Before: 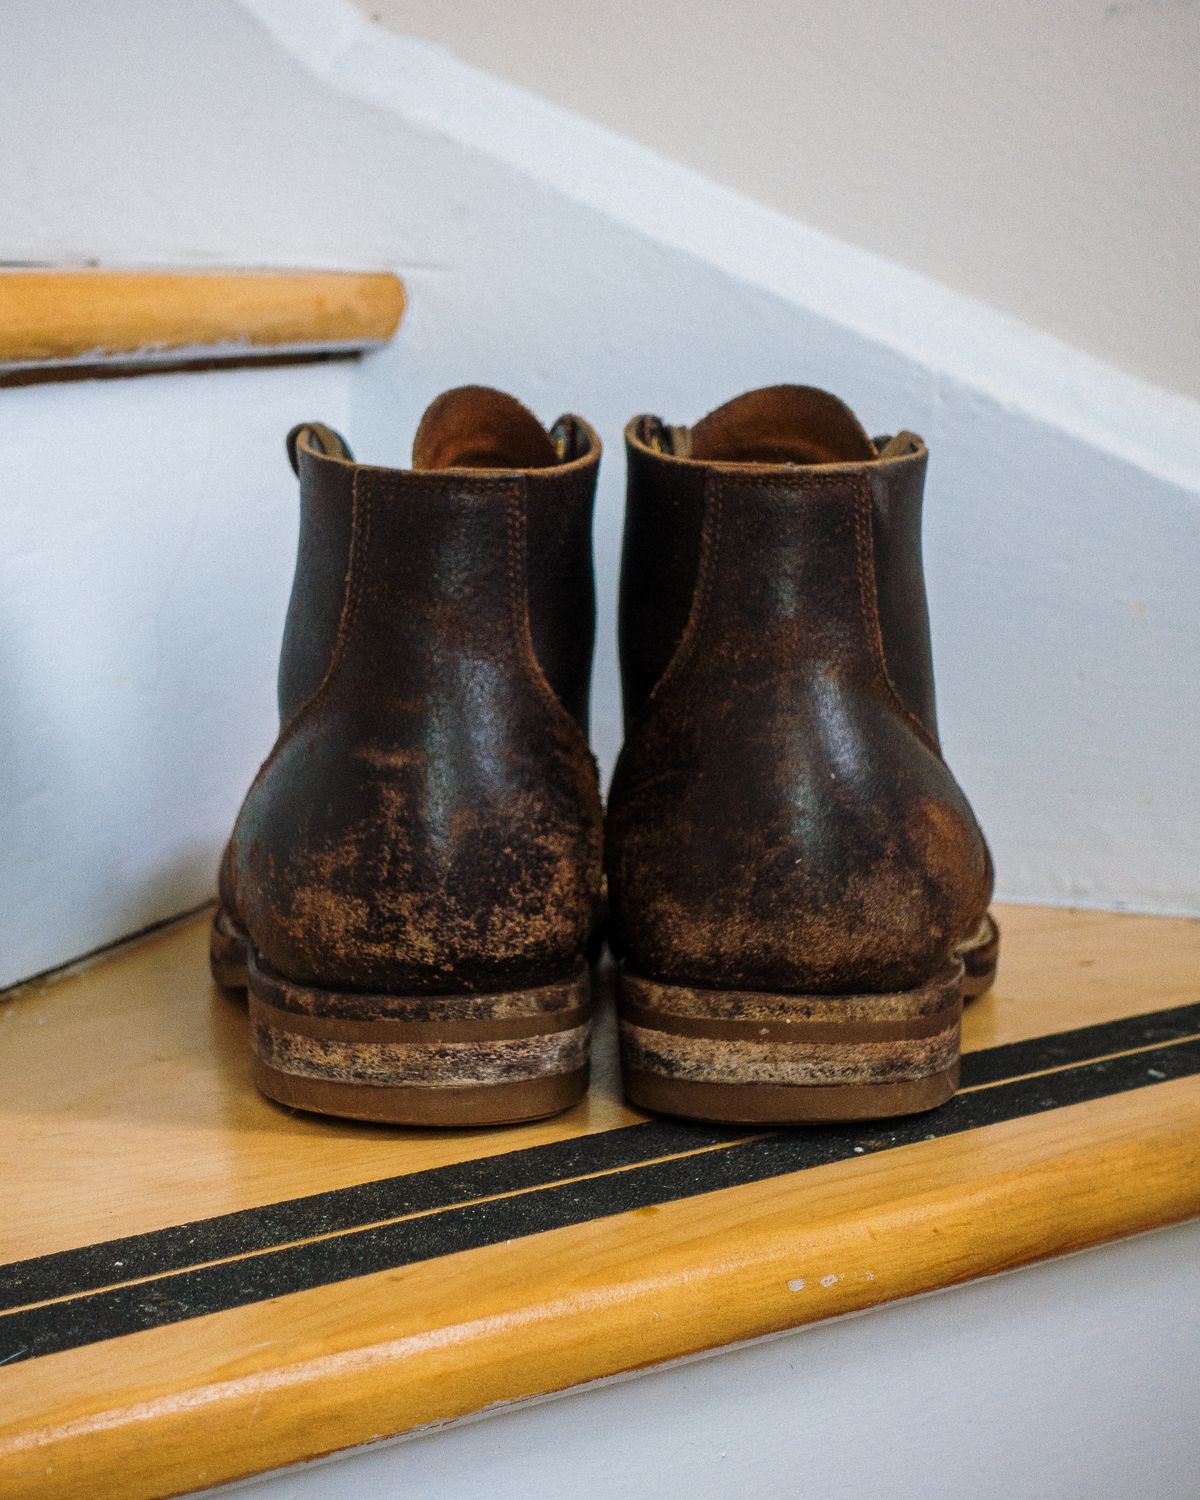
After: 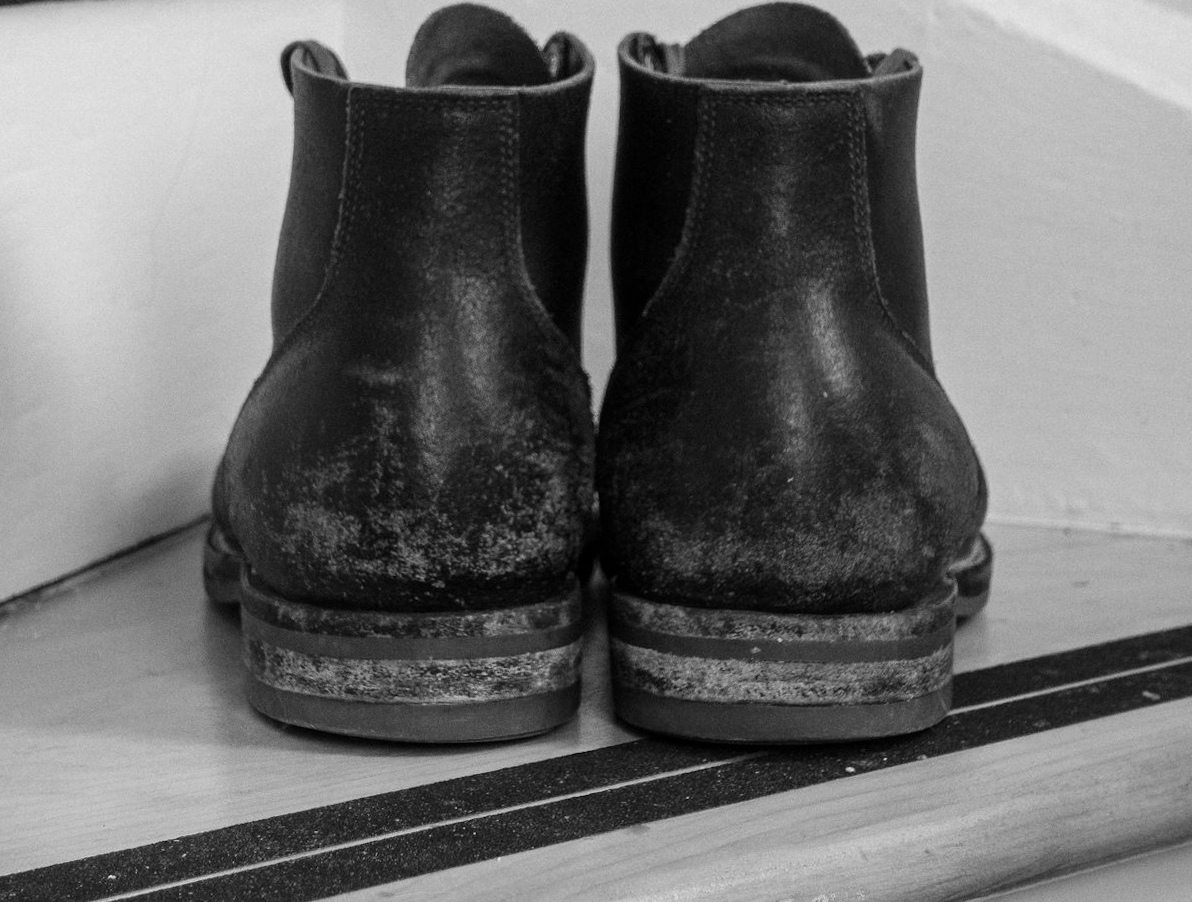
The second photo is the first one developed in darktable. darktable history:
rotate and perspective: rotation 0.192°, lens shift (horizontal) -0.015, crop left 0.005, crop right 0.996, crop top 0.006, crop bottom 0.99
crop and rotate: top 25.357%, bottom 13.942%
color zones: curves: ch1 [(0, -0.394) (0.143, -0.394) (0.286, -0.394) (0.429, -0.392) (0.571, -0.391) (0.714, -0.391) (0.857, -0.391) (1, -0.394)]
